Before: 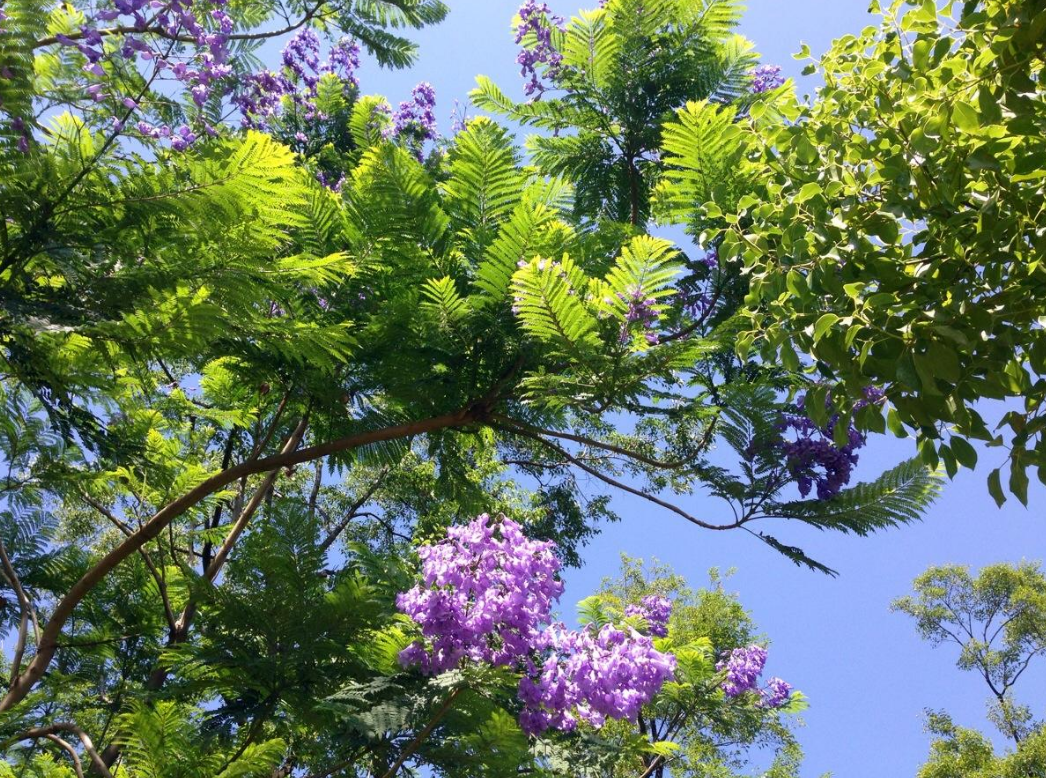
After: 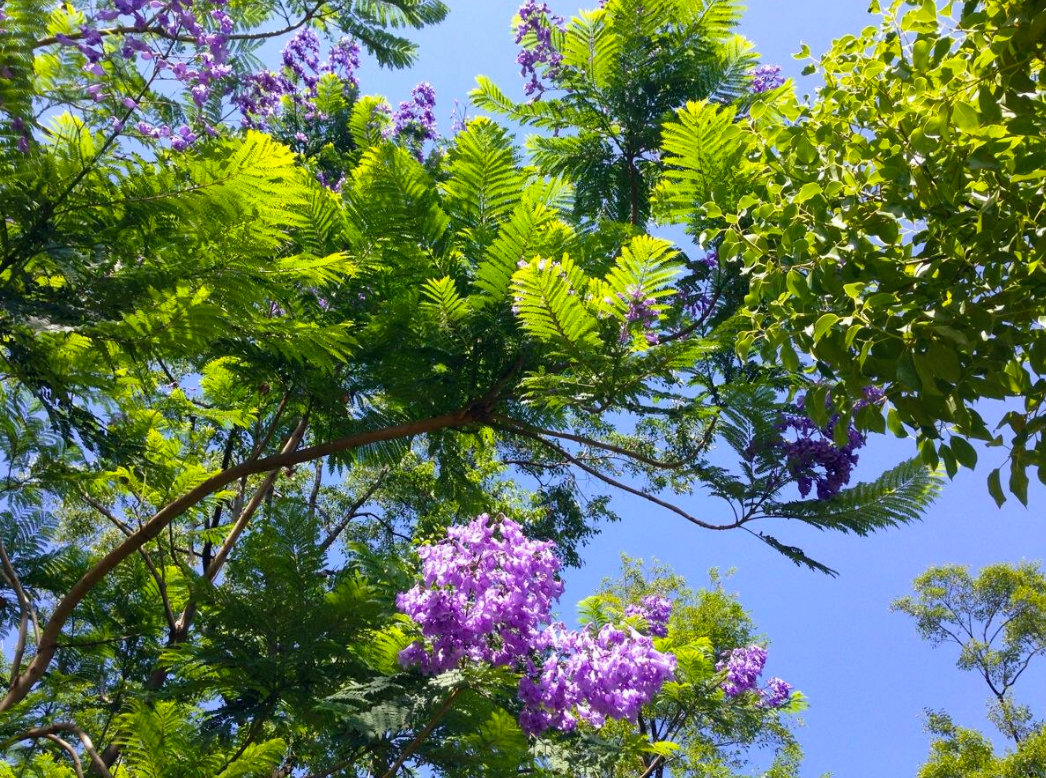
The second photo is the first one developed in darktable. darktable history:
color balance rgb: perceptual saturation grading › global saturation 25%, global vibrance 20%
contrast brightness saturation: saturation -0.1
shadows and highlights: shadows 32.83, highlights -47.7, soften with gaussian
white balance: red 0.986, blue 1.01
